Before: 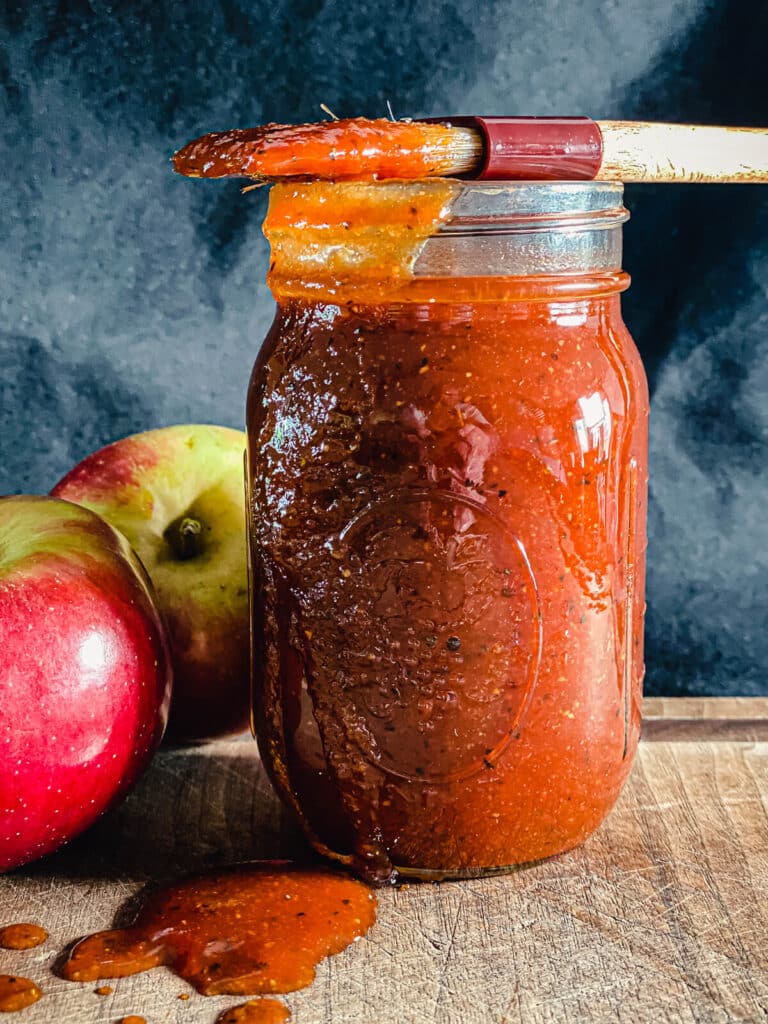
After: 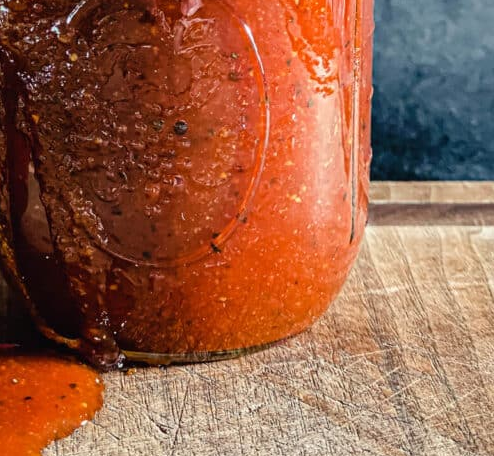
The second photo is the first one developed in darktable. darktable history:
crop and rotate: left 35.574%, top 50.451%, bottom 5%
